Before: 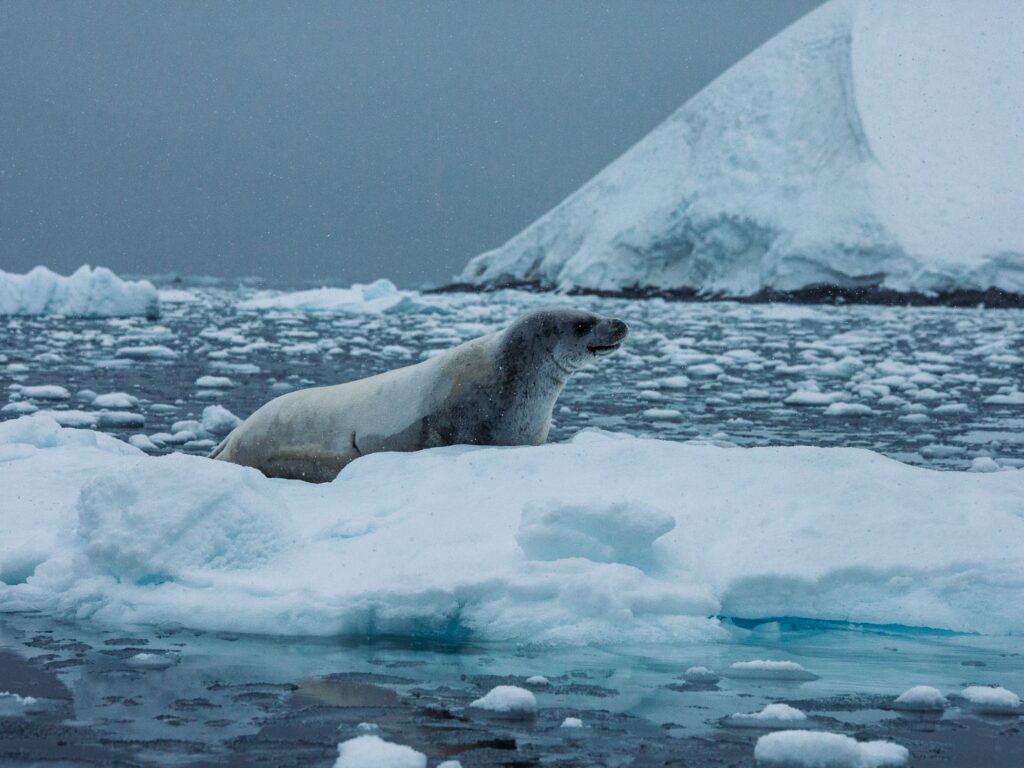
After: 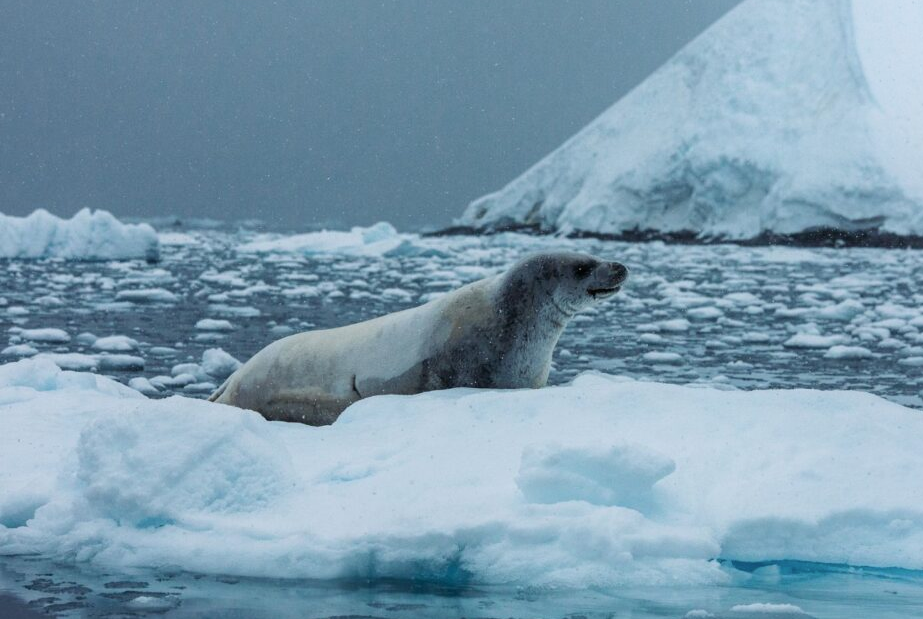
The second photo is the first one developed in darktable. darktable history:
shadows and highlights: highlights 72.05, shadows color adjustment 98.02%, highlights color adjustment 58.85%, soften with gaussian
crop: top 7.477%, right 9.766%, bottom 11.899%
